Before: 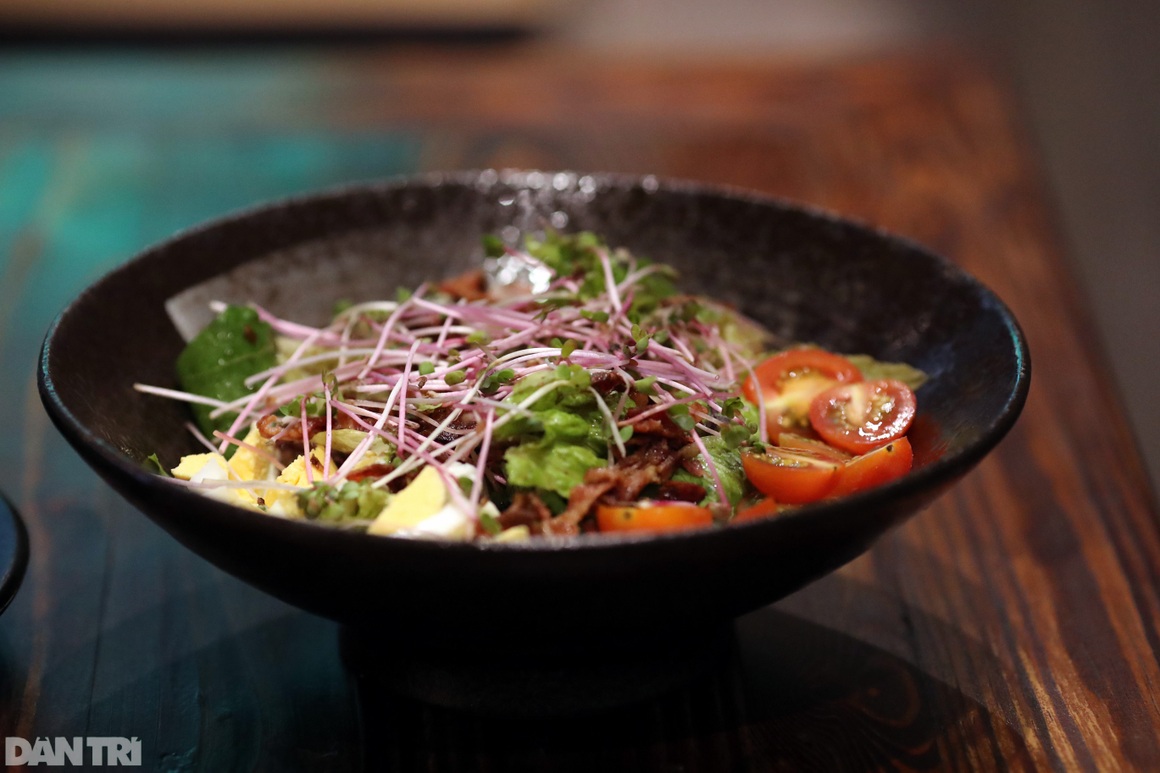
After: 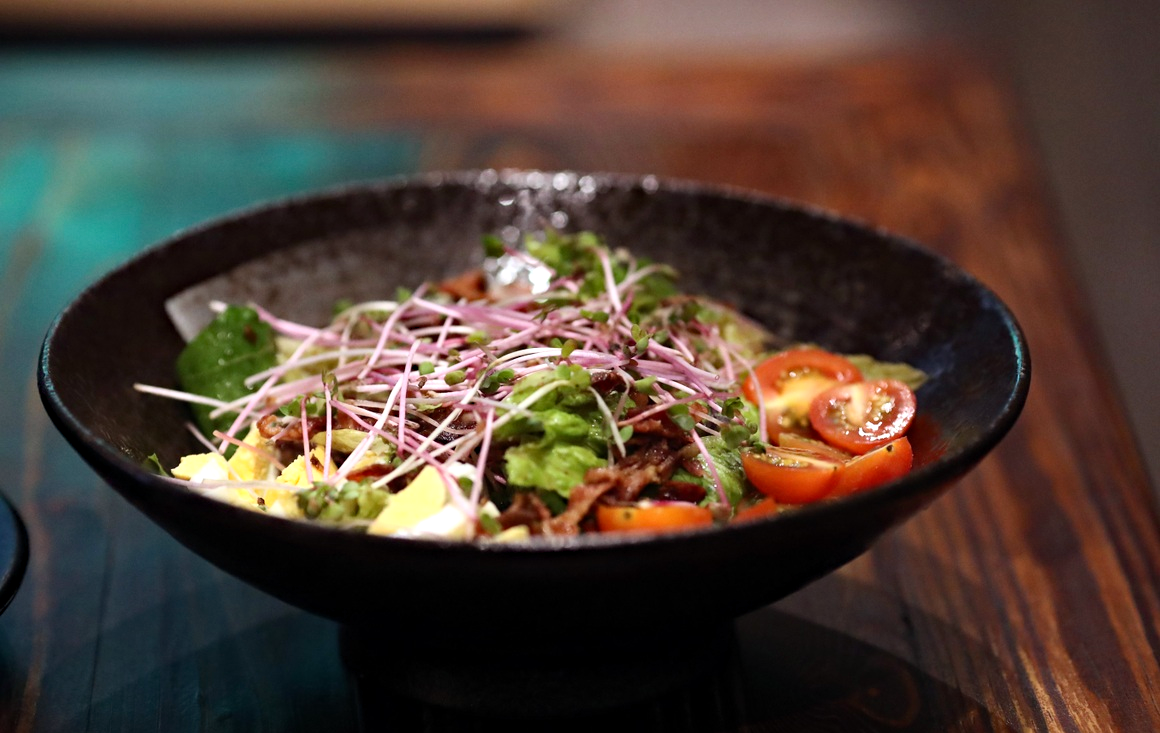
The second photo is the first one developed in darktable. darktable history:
crop and rotate: top 0%, bottom 5.097%
white balance: emerald 1
levels: levels [0, 0.476, 0.951]
haze removal: compatibility mode true, adaptive false
contrast brightness saturation: contrast 0.15, brightness 0.05
tone equalizer: -7 EV 0.13 EV, smoothing diameter 25%, edges refinement/feathering 10, preserve details guided filter
rgb levels: preserve colors max RGB
